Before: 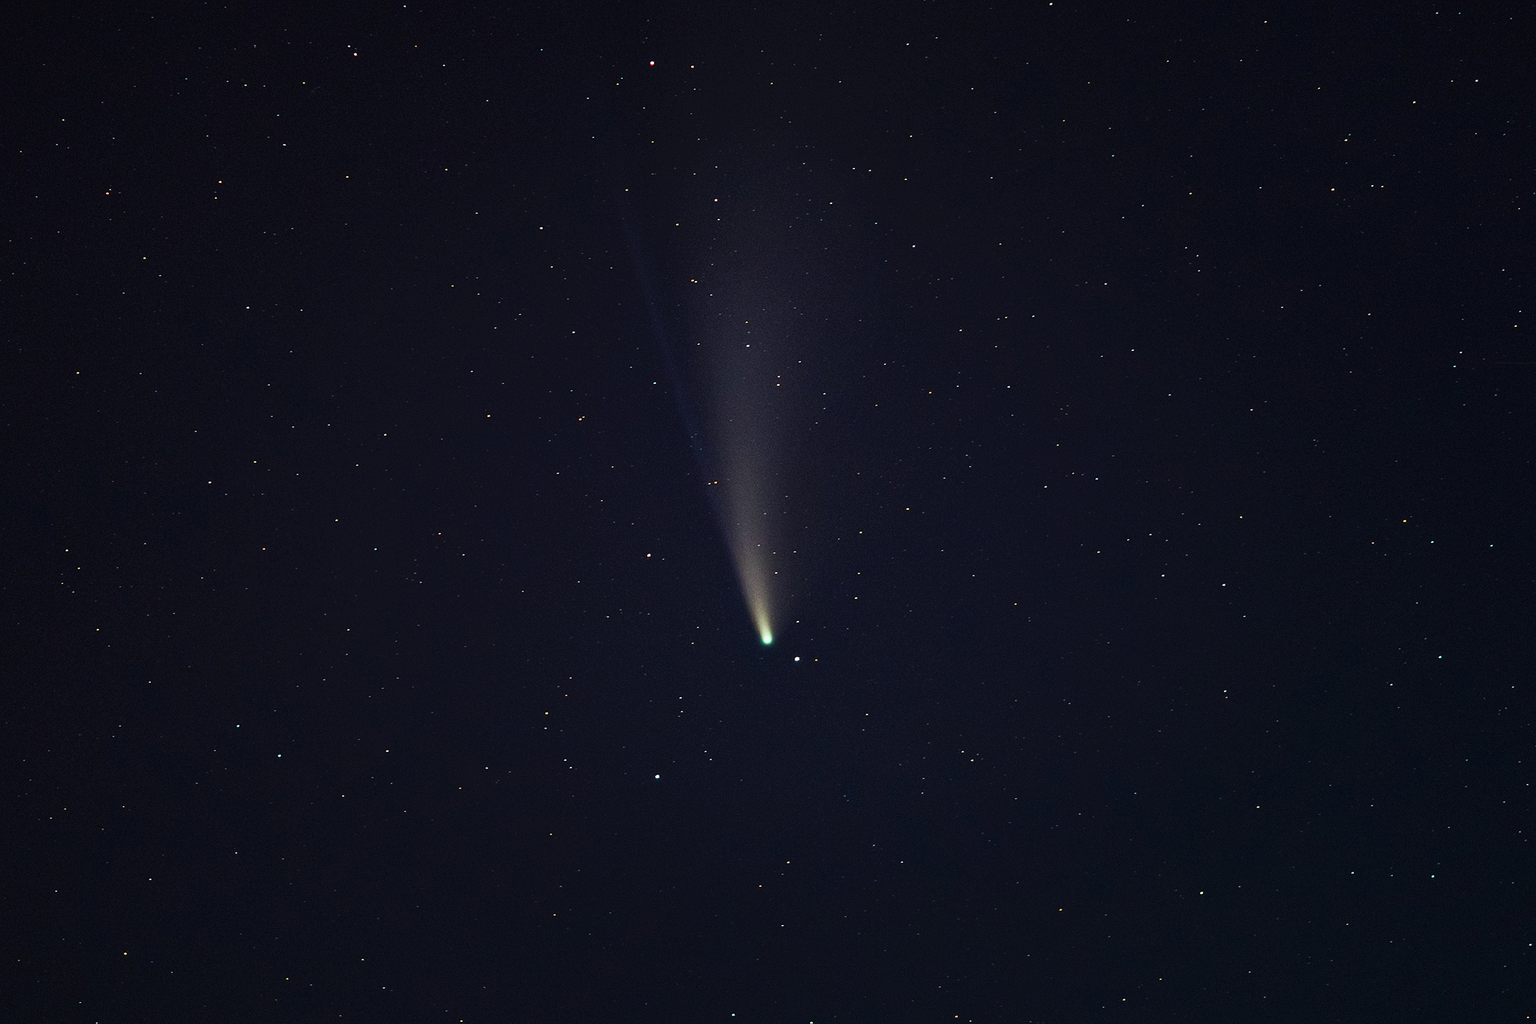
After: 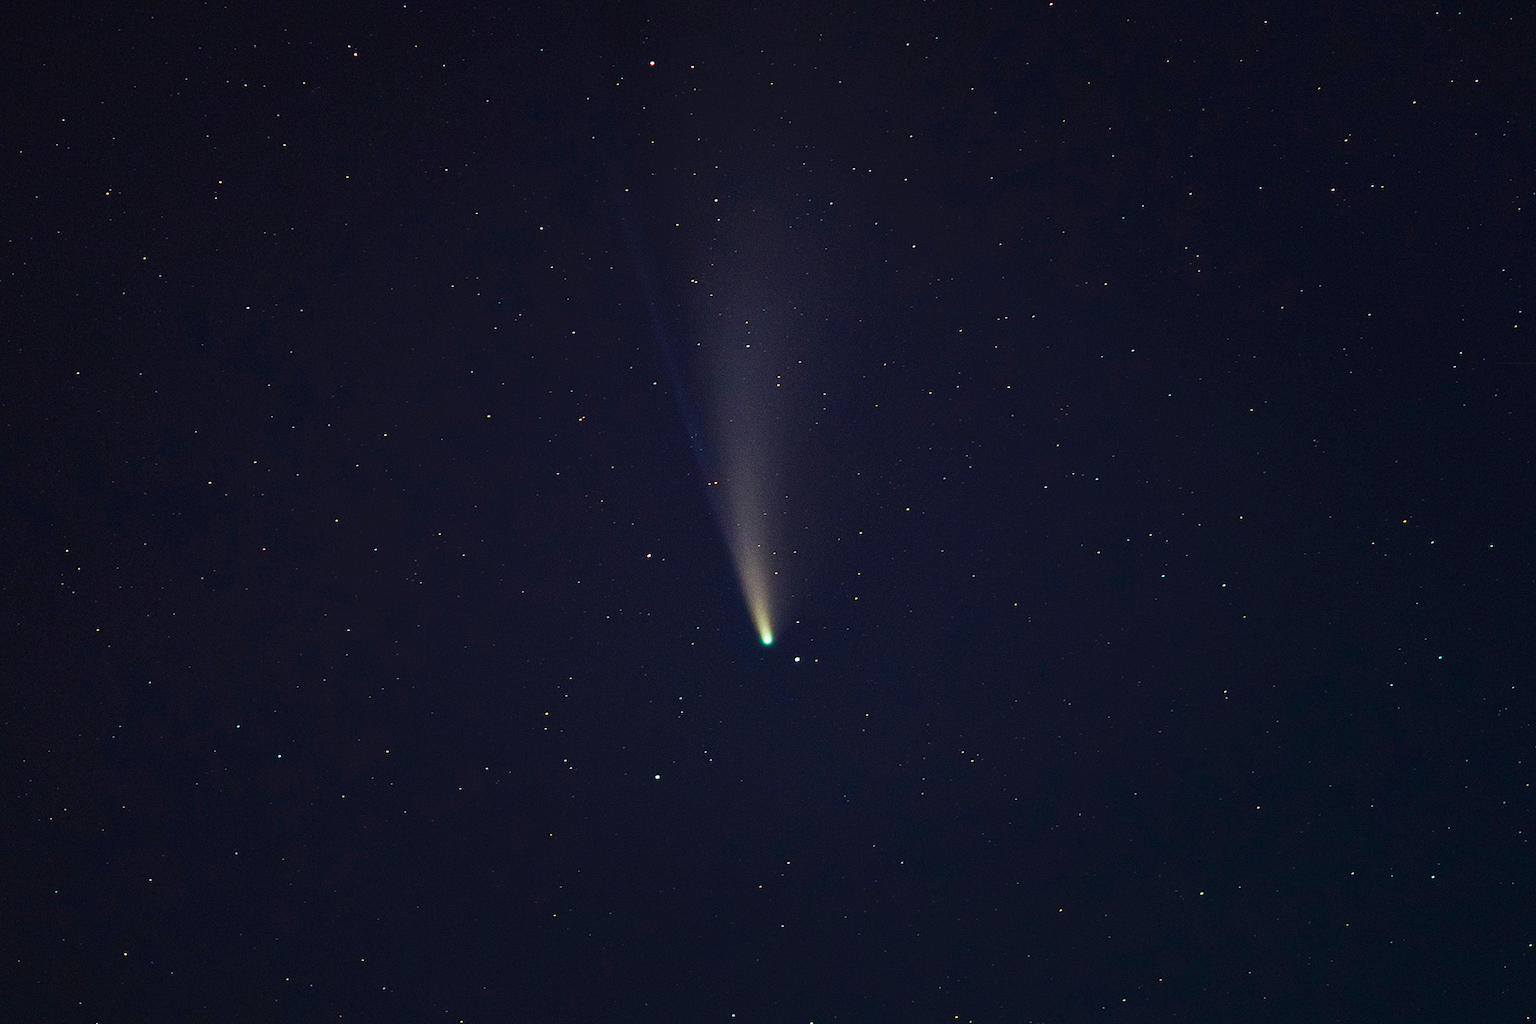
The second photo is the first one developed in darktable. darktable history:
color balance rgb: highlights gain › chroma 0.218%, highlights gain › hue 332.9°, linear chroma grading › global chroma 16.008%, perceptual saturation grading › global saturation 0.403%, perceptual brilliance grading › mid-tones 10.743%, perceptual brilliance grading › shadows 15.011%, global vibrance 20%
